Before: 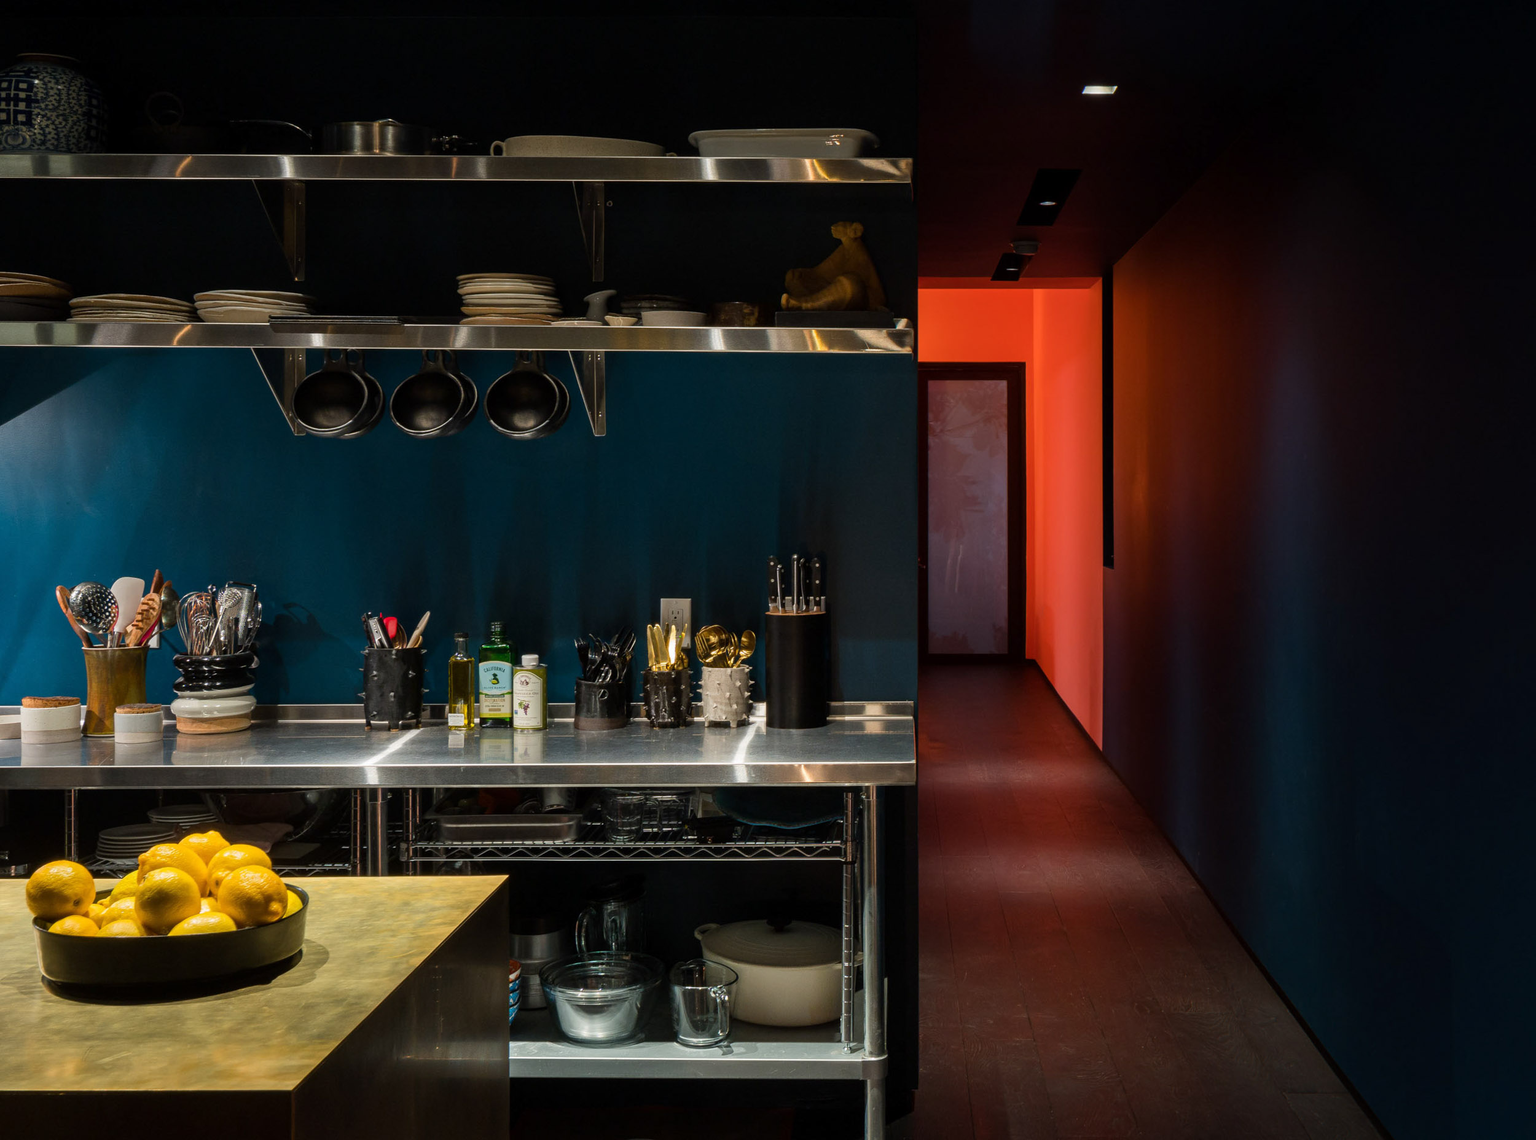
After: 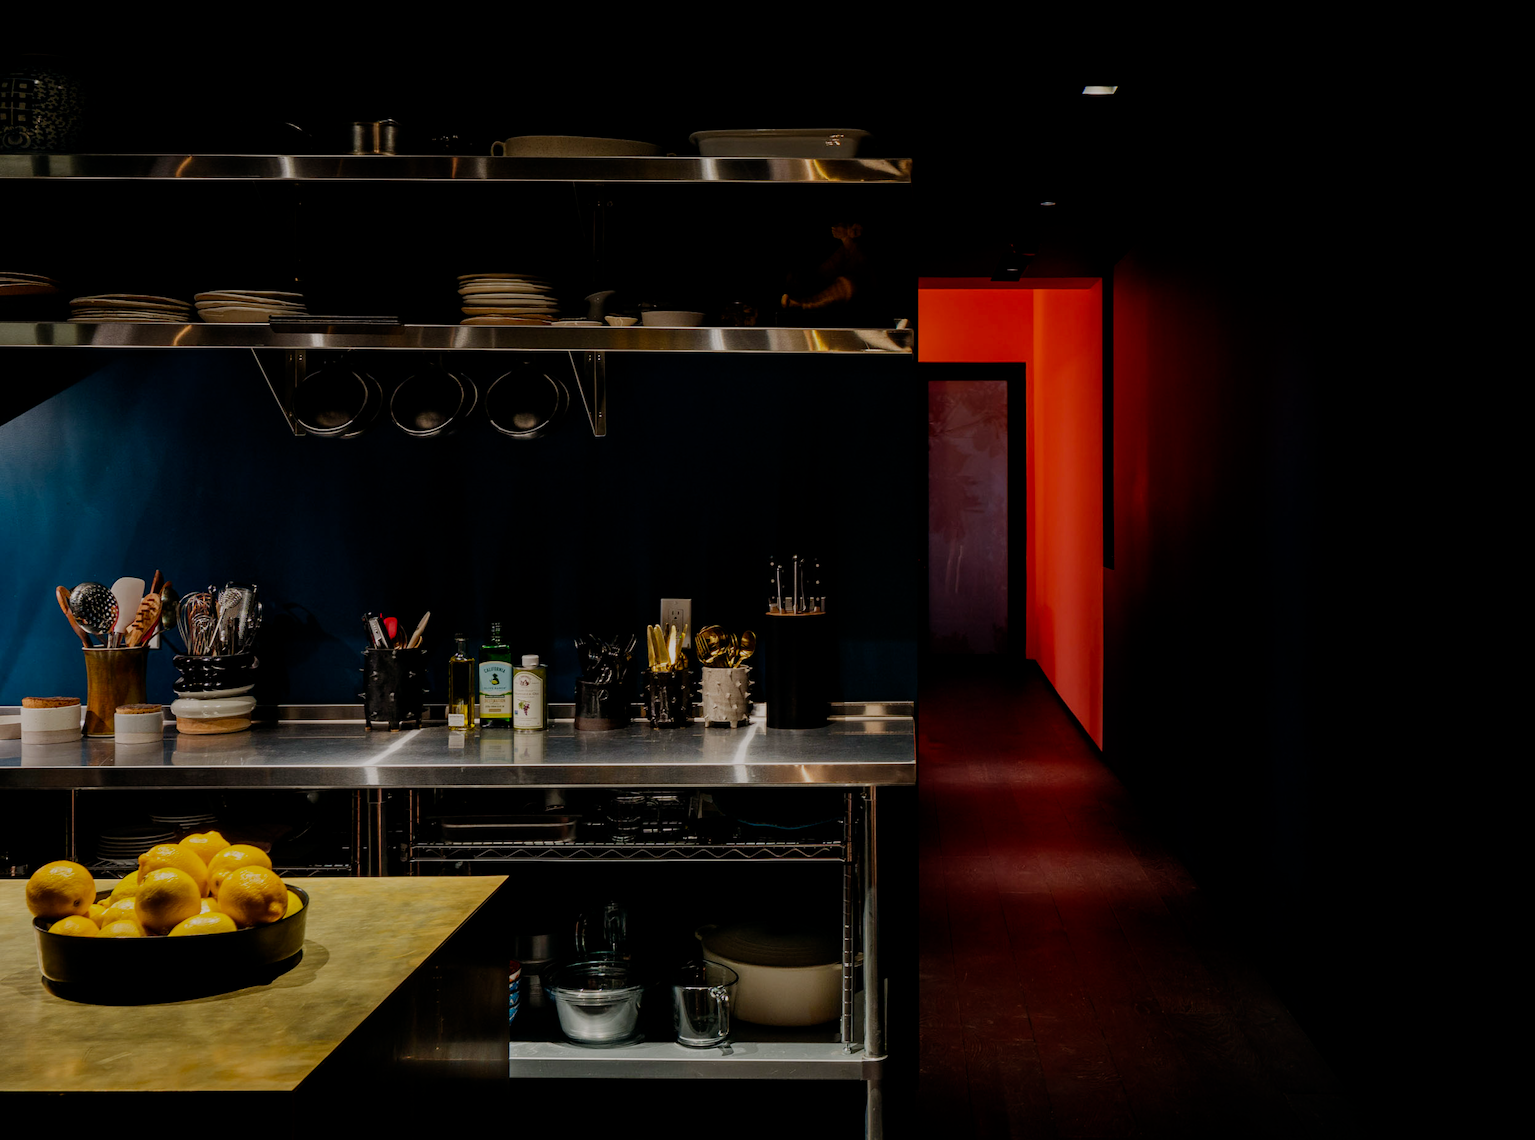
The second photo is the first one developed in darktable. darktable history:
color balance: lift [0.998, 0.998, 1.001, 1.002], gamma [0.995, 1.025, 0.992, 0.975], gain [0.995, 1.02, 0.997, 0.98]
filmic rgb: middle gray luminance 29%, black relative exposure -10.3 EV, white relative exposure 5.5 EV, threshold 6 EV, target black luminance 0%, hardness 3.95, latitude 2.04%, contrast 1.132, highlights saturation mix 5%, shadows ↔ highlights balance 15.11%, add noise in highlights 0, preserve chrominance no, color science v3 (2019), use custom middle-gray values true, iterations of high-quality reconstruction 0, contrast in highlights soft, enable highlight reconstruction true
